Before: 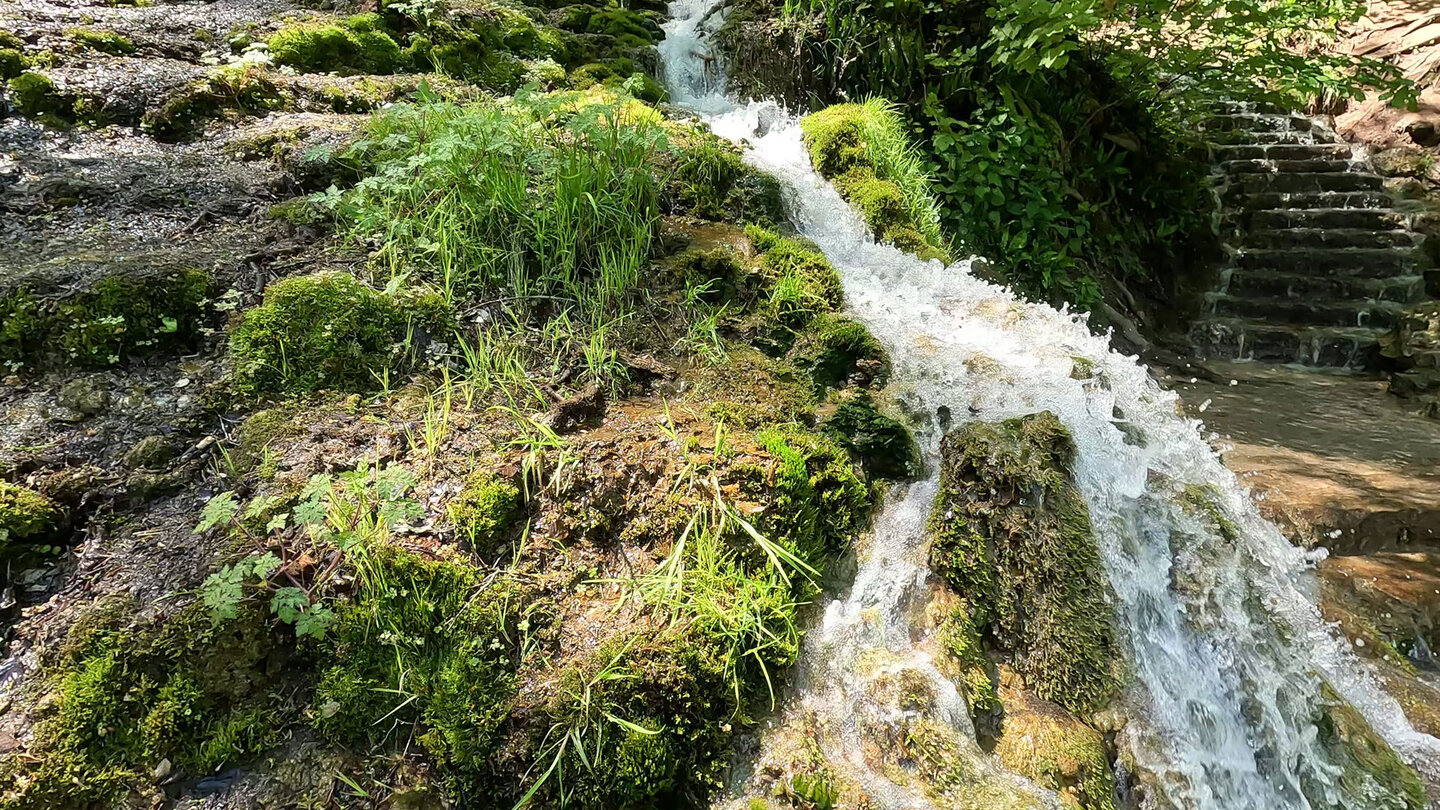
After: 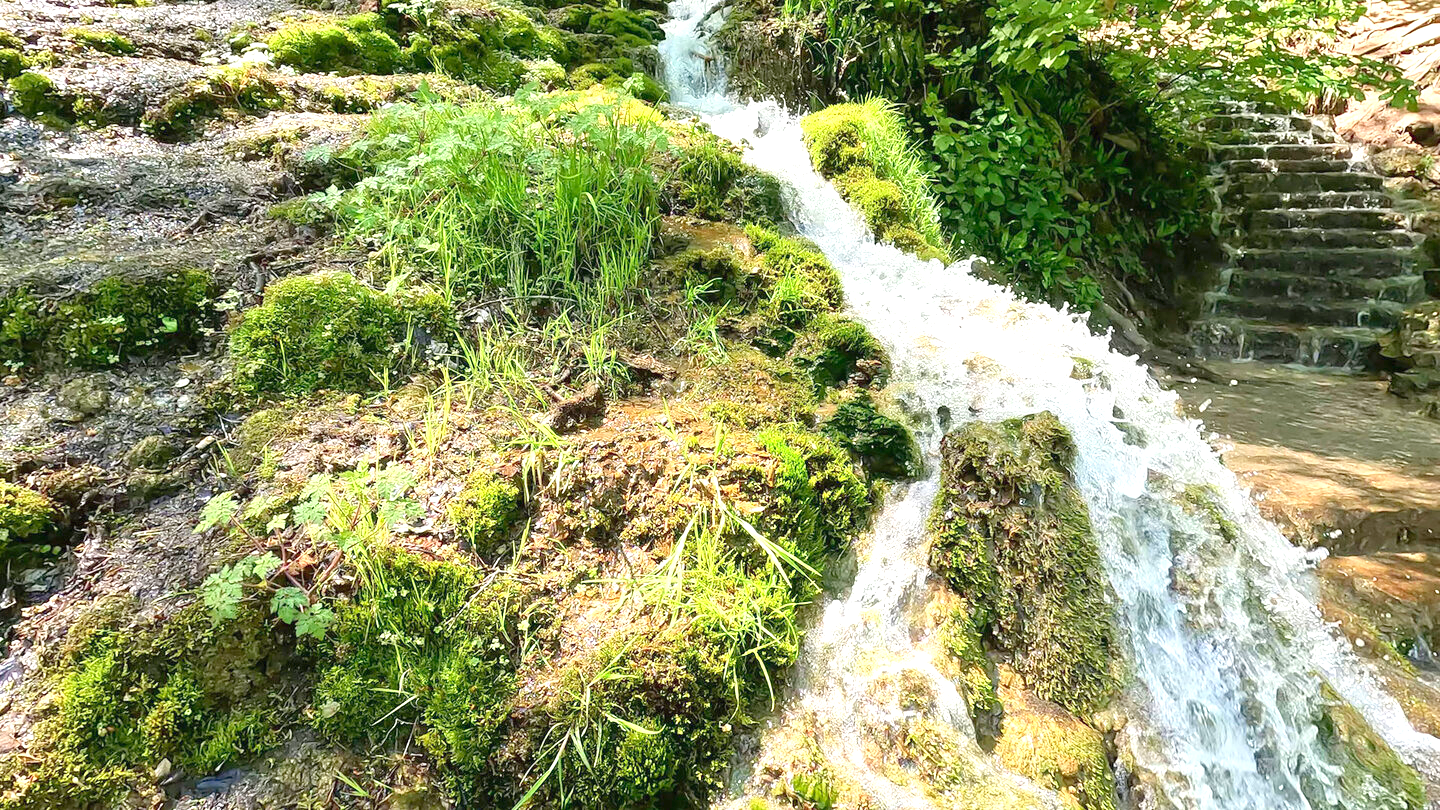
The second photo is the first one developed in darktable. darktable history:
exposure: black level correction 0, exposure 0.7 EV, compensate exposure bias true, compensate highlight preservation false
levels: levels [0, 0.43, 0.984]
white balance: red 1, blue 1
